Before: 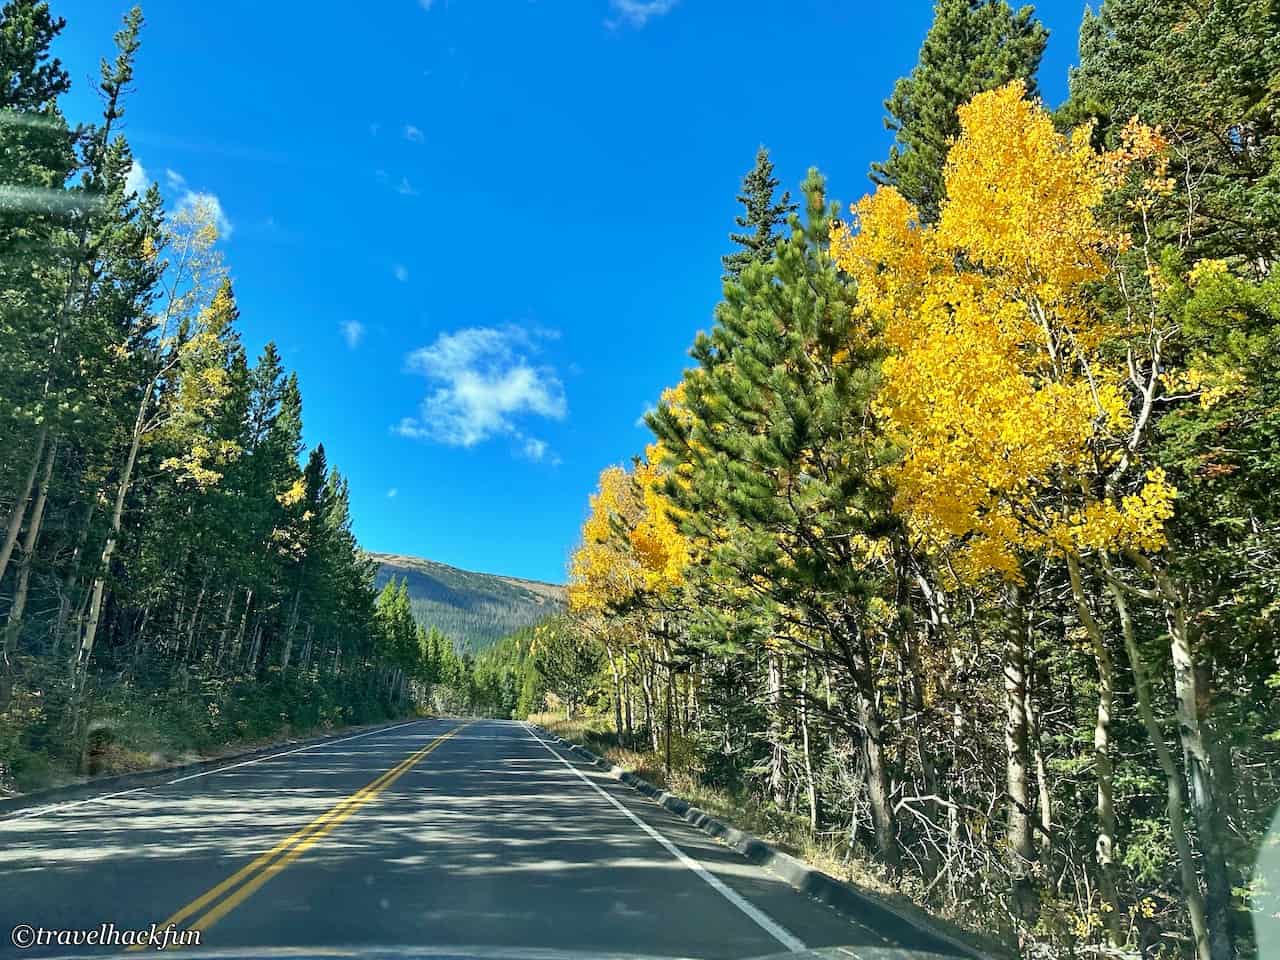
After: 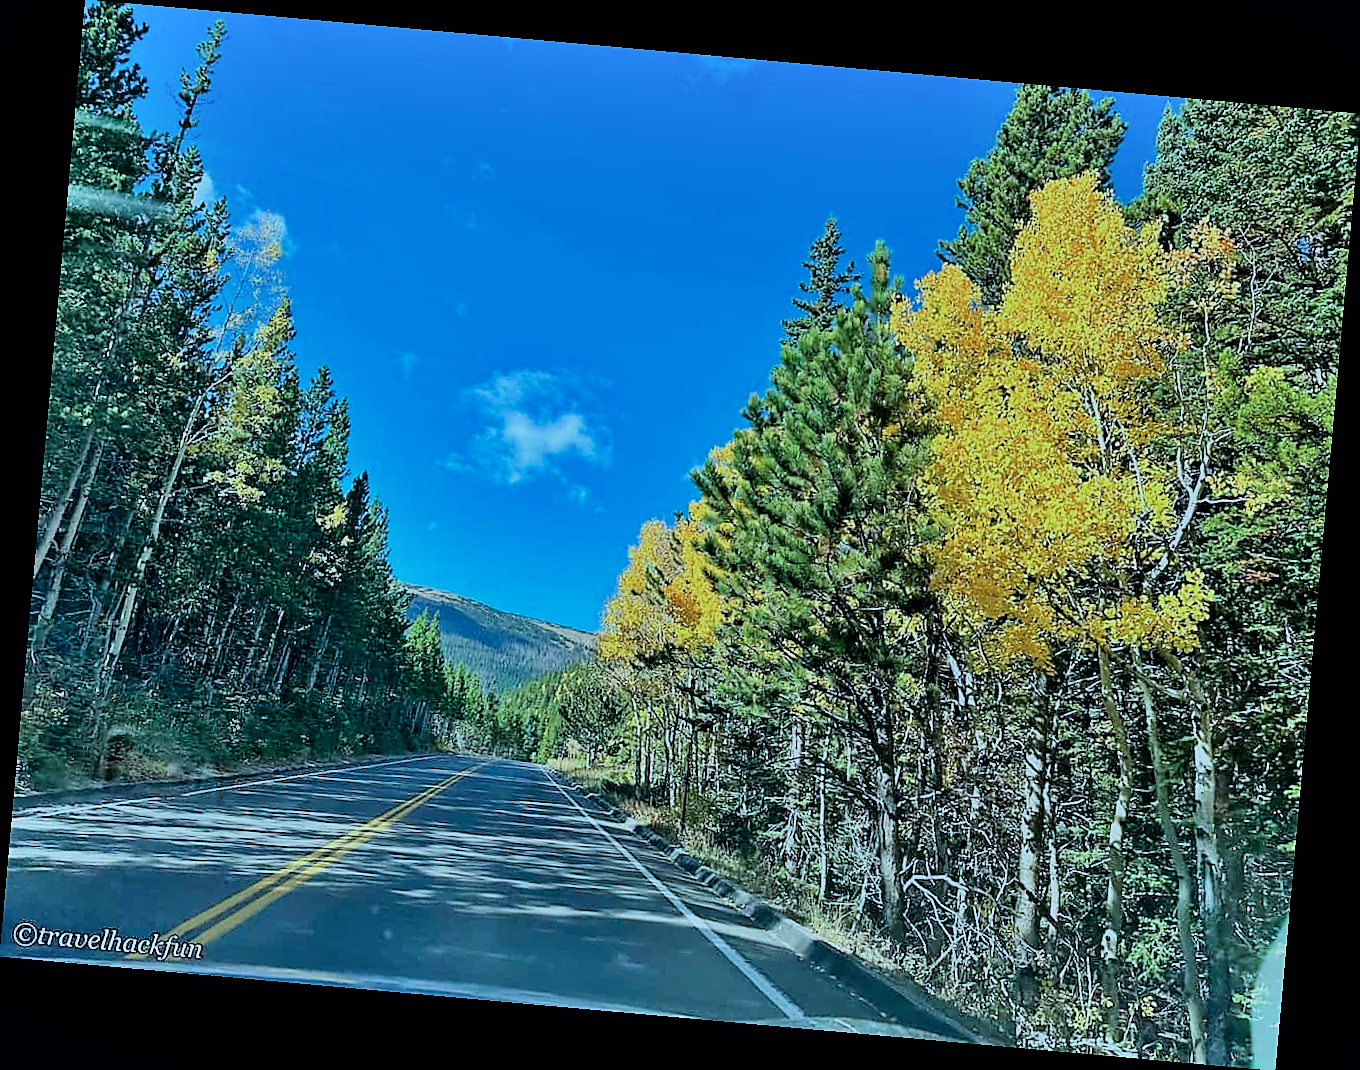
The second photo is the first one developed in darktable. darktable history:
shadows and highlights: shadows 37.27, highlights -28.18, soften with gaussian
rotate and perspective: rotation 5.12°, automatic cropping off
sharpen: radius 1.4, amount 1.25, threshold 0.7
color calibration: x 0.396, y 0.386, temperature 3669 K
filmic rgb: black relative exposure -7.65 EV, white relative exposure 4.56 EV, hardness 3.61, color science v6 (2022)
